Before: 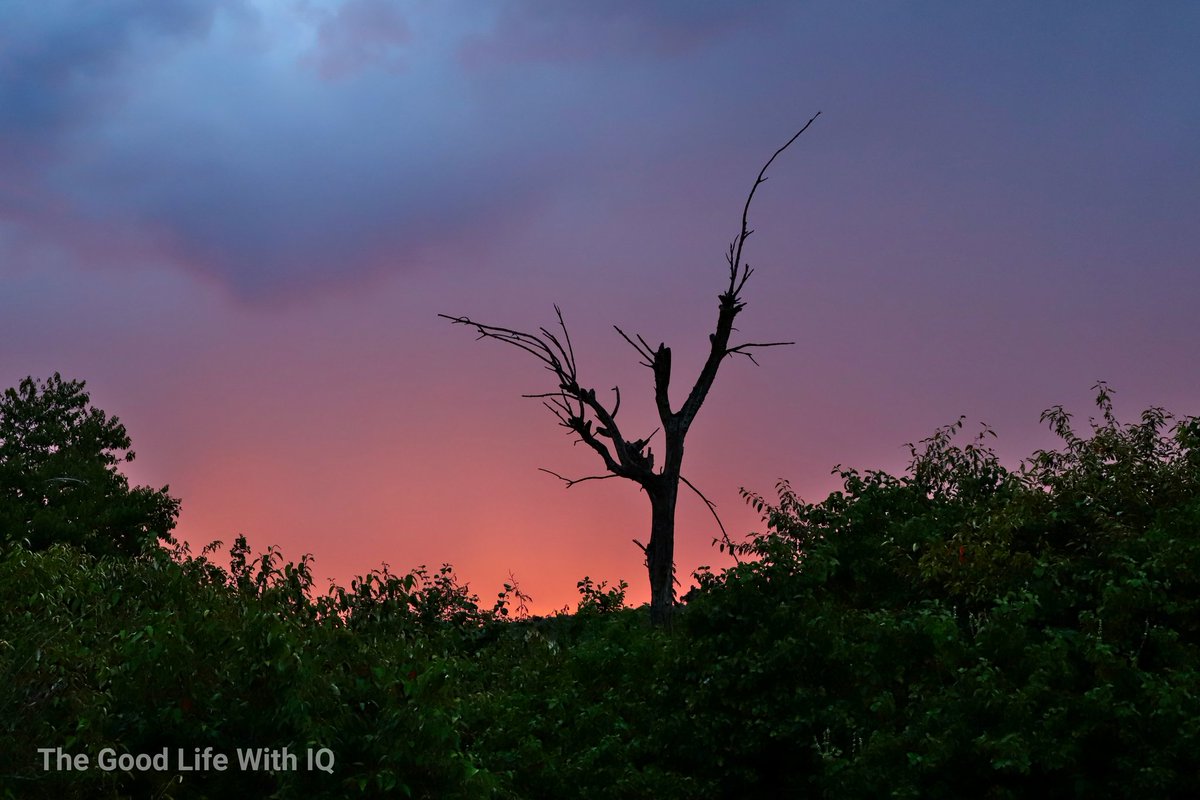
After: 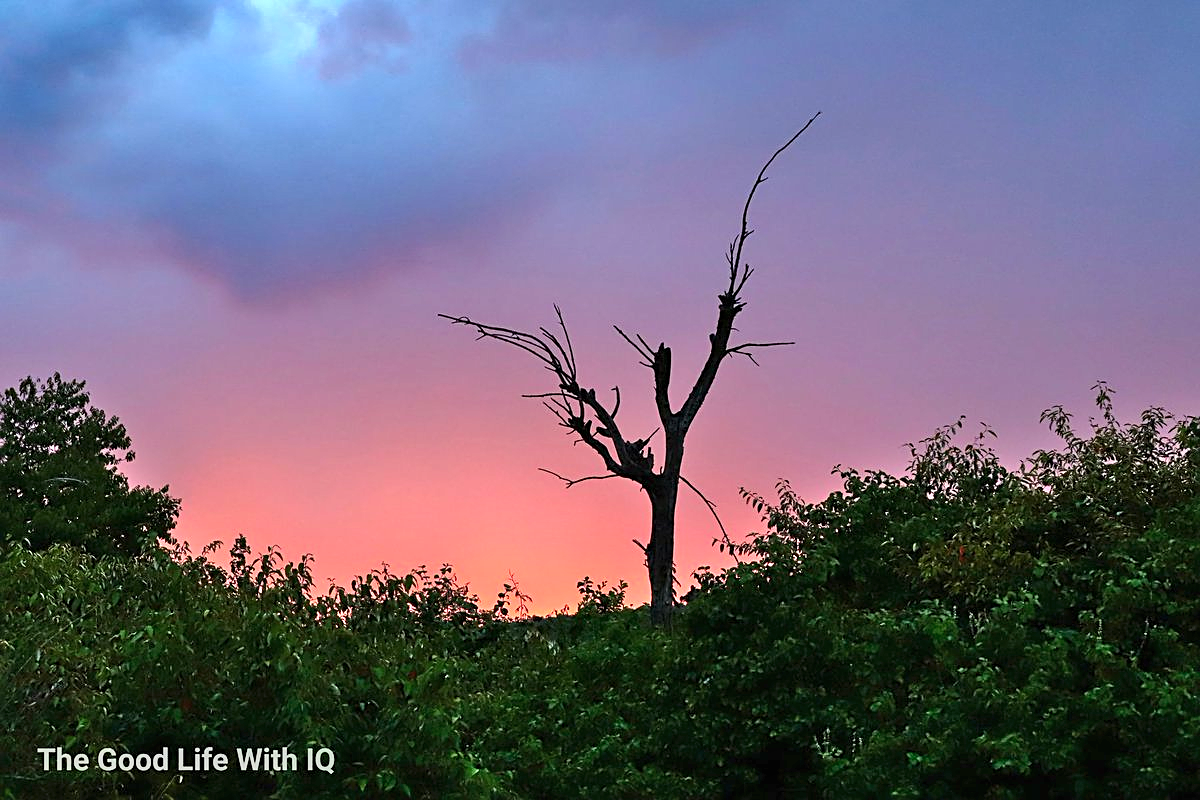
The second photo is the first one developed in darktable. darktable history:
sharpen: on, module defaults
exposure: black level correction 0, exposure 1 EV, compensate exposure bias true, compensate highlight preservation false
shadows and highlights: radius 106.59, shadows 44.16, highlights -67.79, low approximation 0.01, soften with gaussian
